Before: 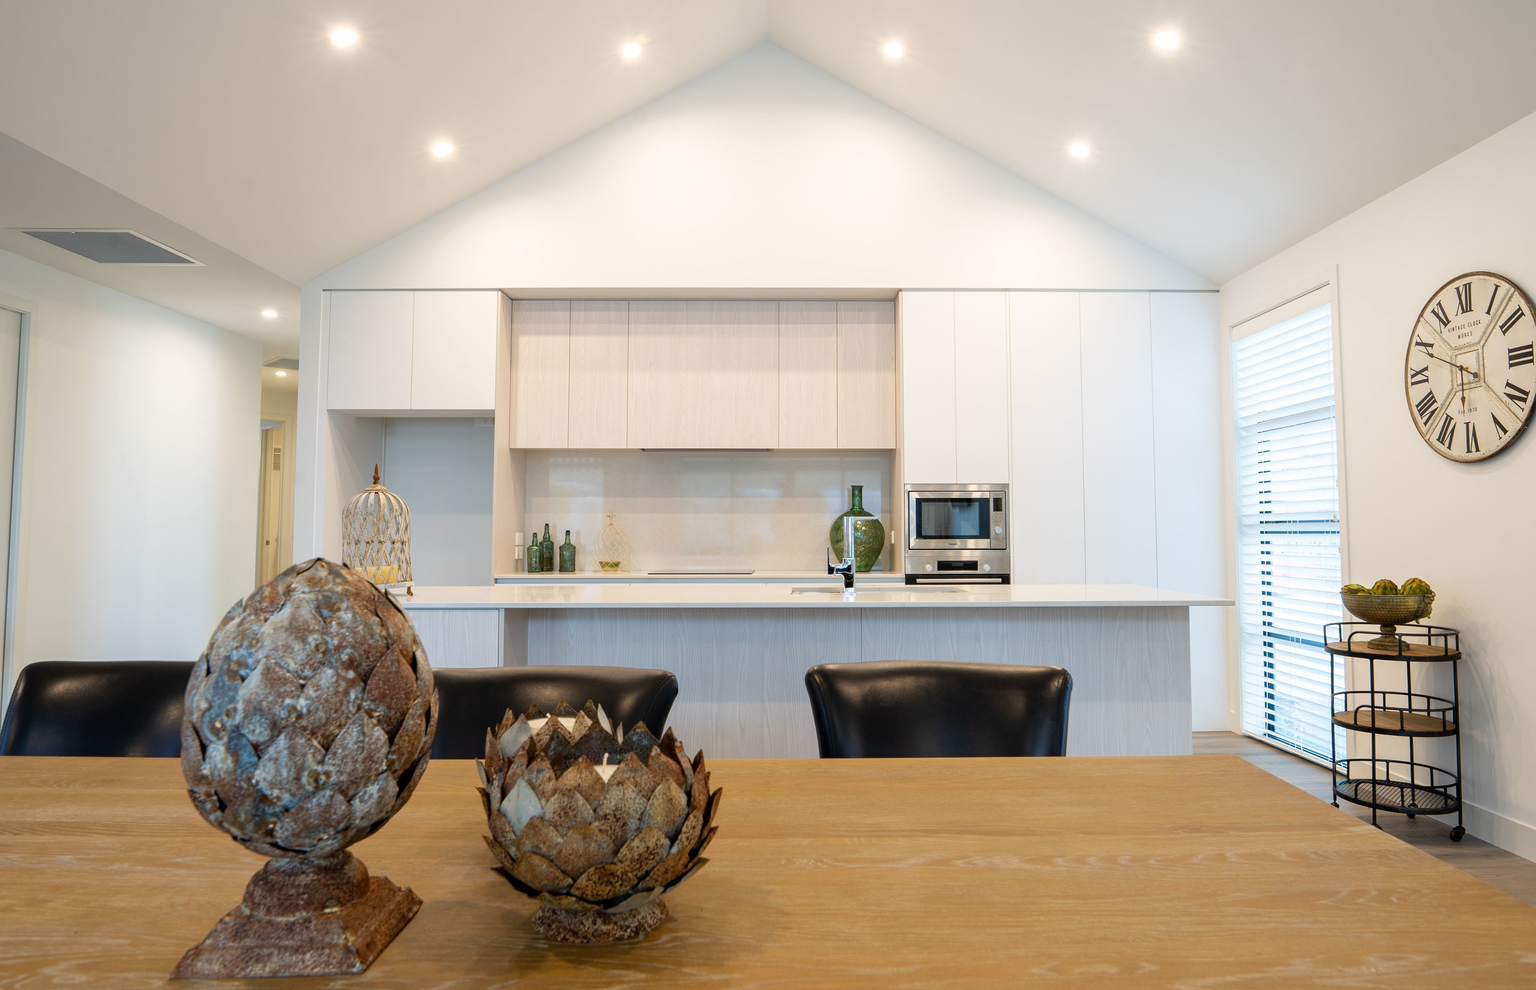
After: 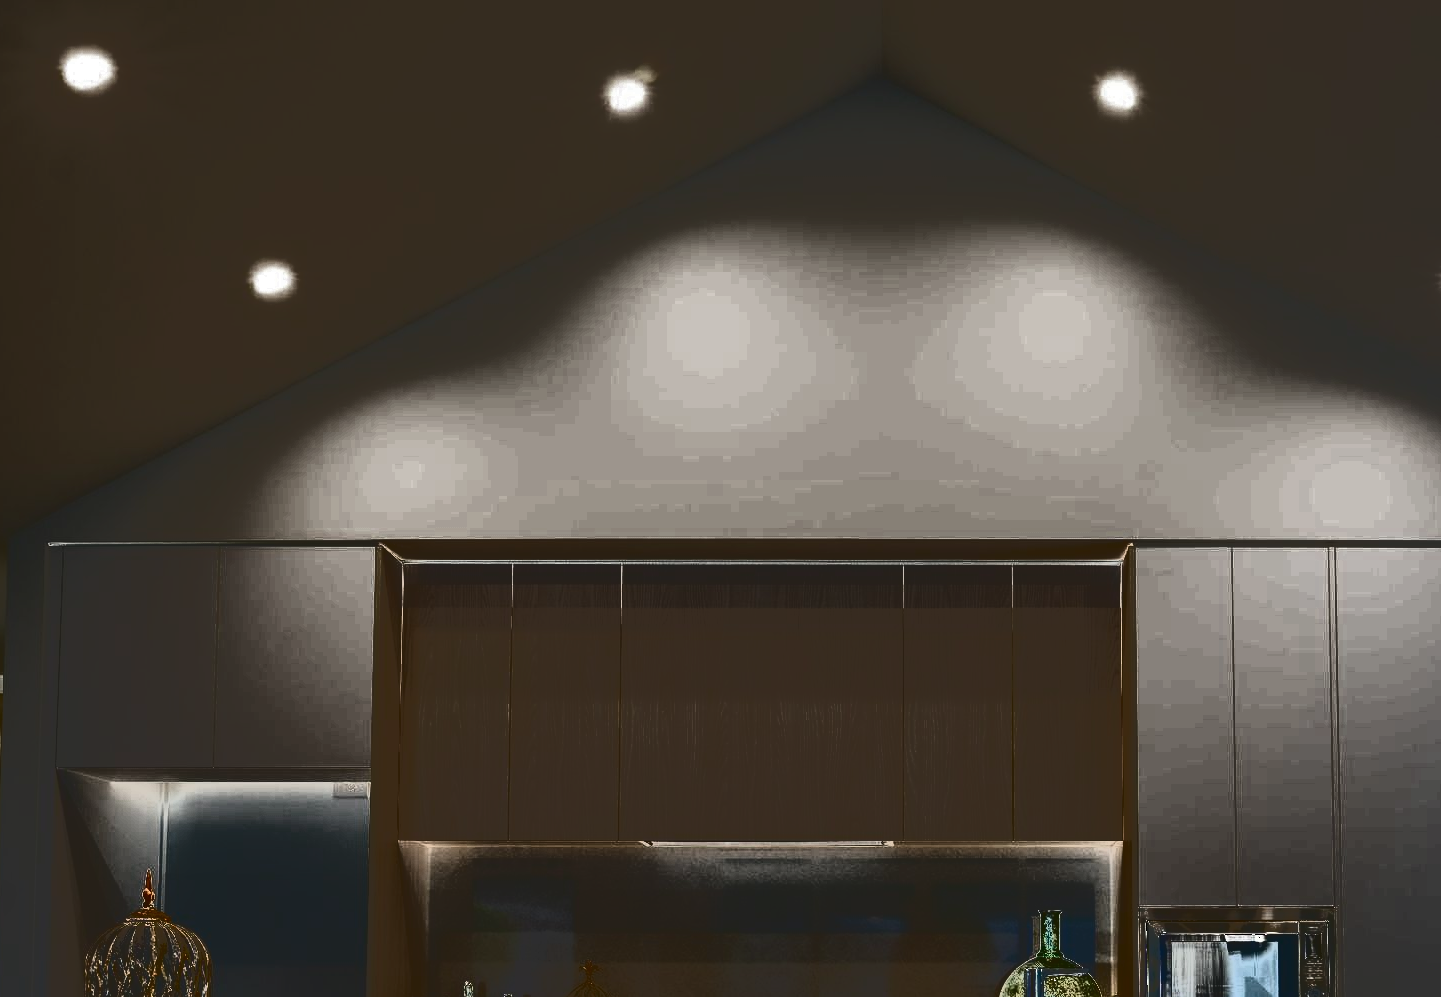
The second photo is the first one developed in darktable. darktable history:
tone curve: curves: ch0 [(0, 0) (0.003, 0.99) (0.011, 0.983) (0.025, 0.934) (0.044, 0.719) (0.069, 0.382) (0.1, 0.204) (0.136, 0.093) (0.177, 0.094) (0.224, 0.093) (0.277, 0.098) (0.335, 0.214) (0.399, 0.616) (0.468, 0.827) (0.543, 0.464) (0.623, 0.145) (0.709, 0.127) (0.801, 0.187) (0.898, 0.203) (1, 1)], color space Lab, independent channels, preserve colors none
sharpen: radius 5.348, amount 0.315, threshold 26.17
crop: left 19.362%, right 30.575%, bottom 46.23%
